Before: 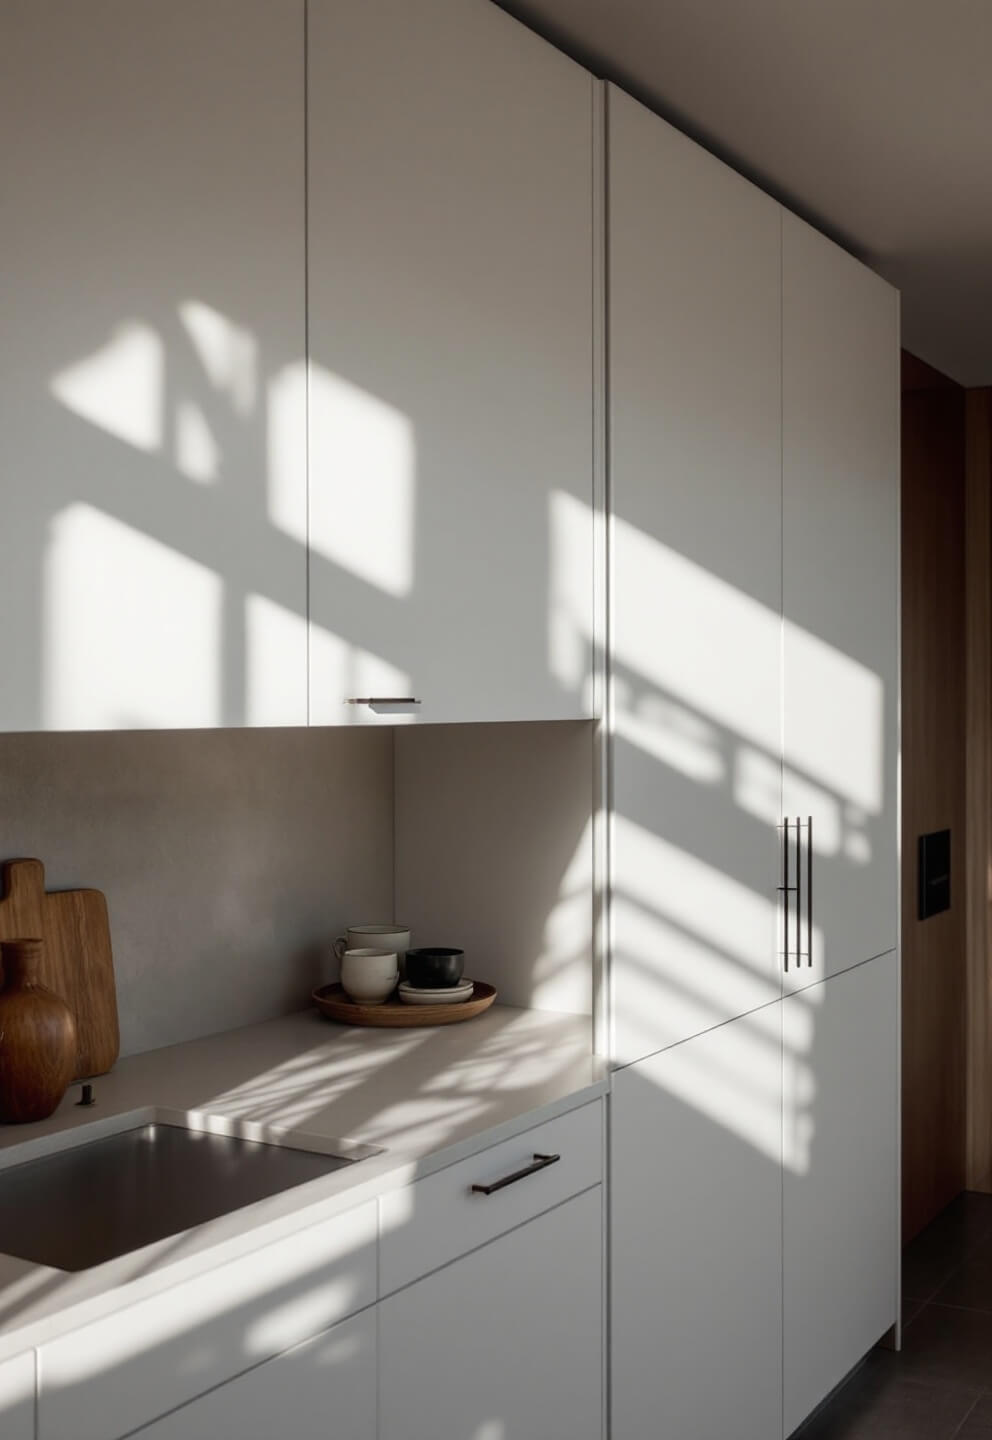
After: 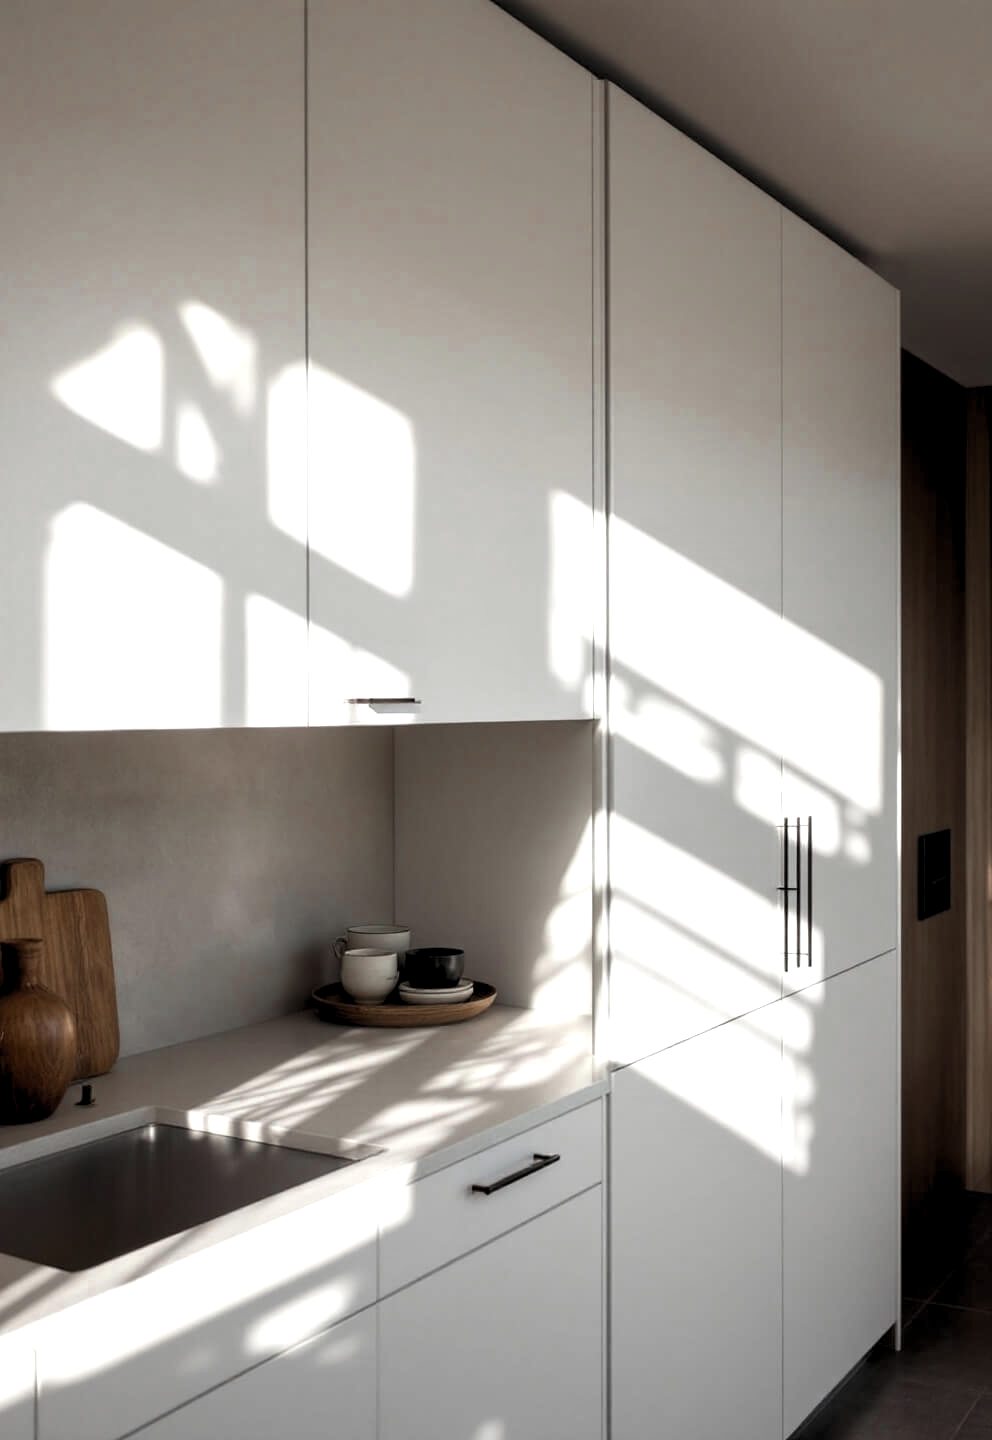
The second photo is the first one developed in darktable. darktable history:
tone equalizer: on, module defaults
levels: levels [0.062, 0.494, 0.925]
color zones: curves: ch0 [(0, 0.5) (0.125, 0.4) (0.25, 0.5) (0.375, 0.4) (0.5, 0.4) (0.625, 0.6) (0.75, 0.6) (0.875, 0.5)]; ch1 [(0, 0.35) (0.125, 0.45) (0.25, 0.35) (0.375, 0.35) (0.5, 0.35) (0.625, 0.35) (0.75, 0.45) (0.875, 0.35)]; ch2 [(0, 0.6) (0.125, 0.5) (0.25, 0.5) (0.375, 0.6) (0.5, 0.6) (0.625, 0.5) (0.75, 0.5) (0.875, 0.5)]
exposure: exposure 0.49 EV, compensate highlight preservation false
